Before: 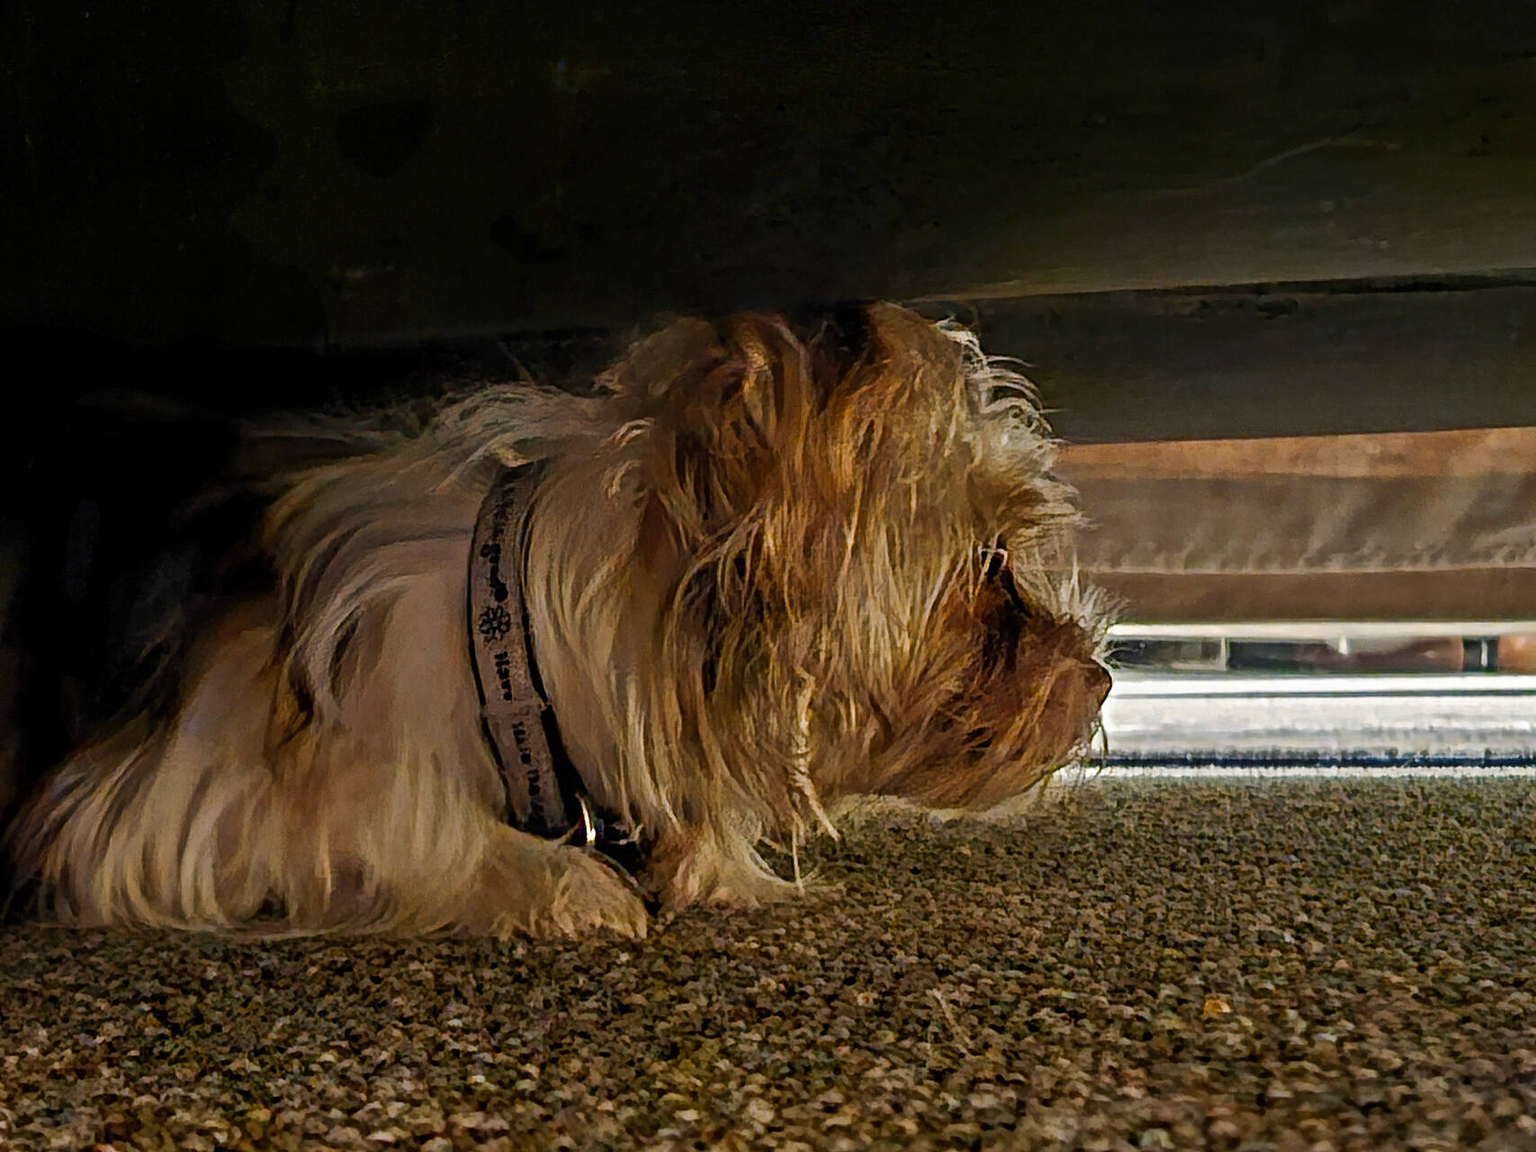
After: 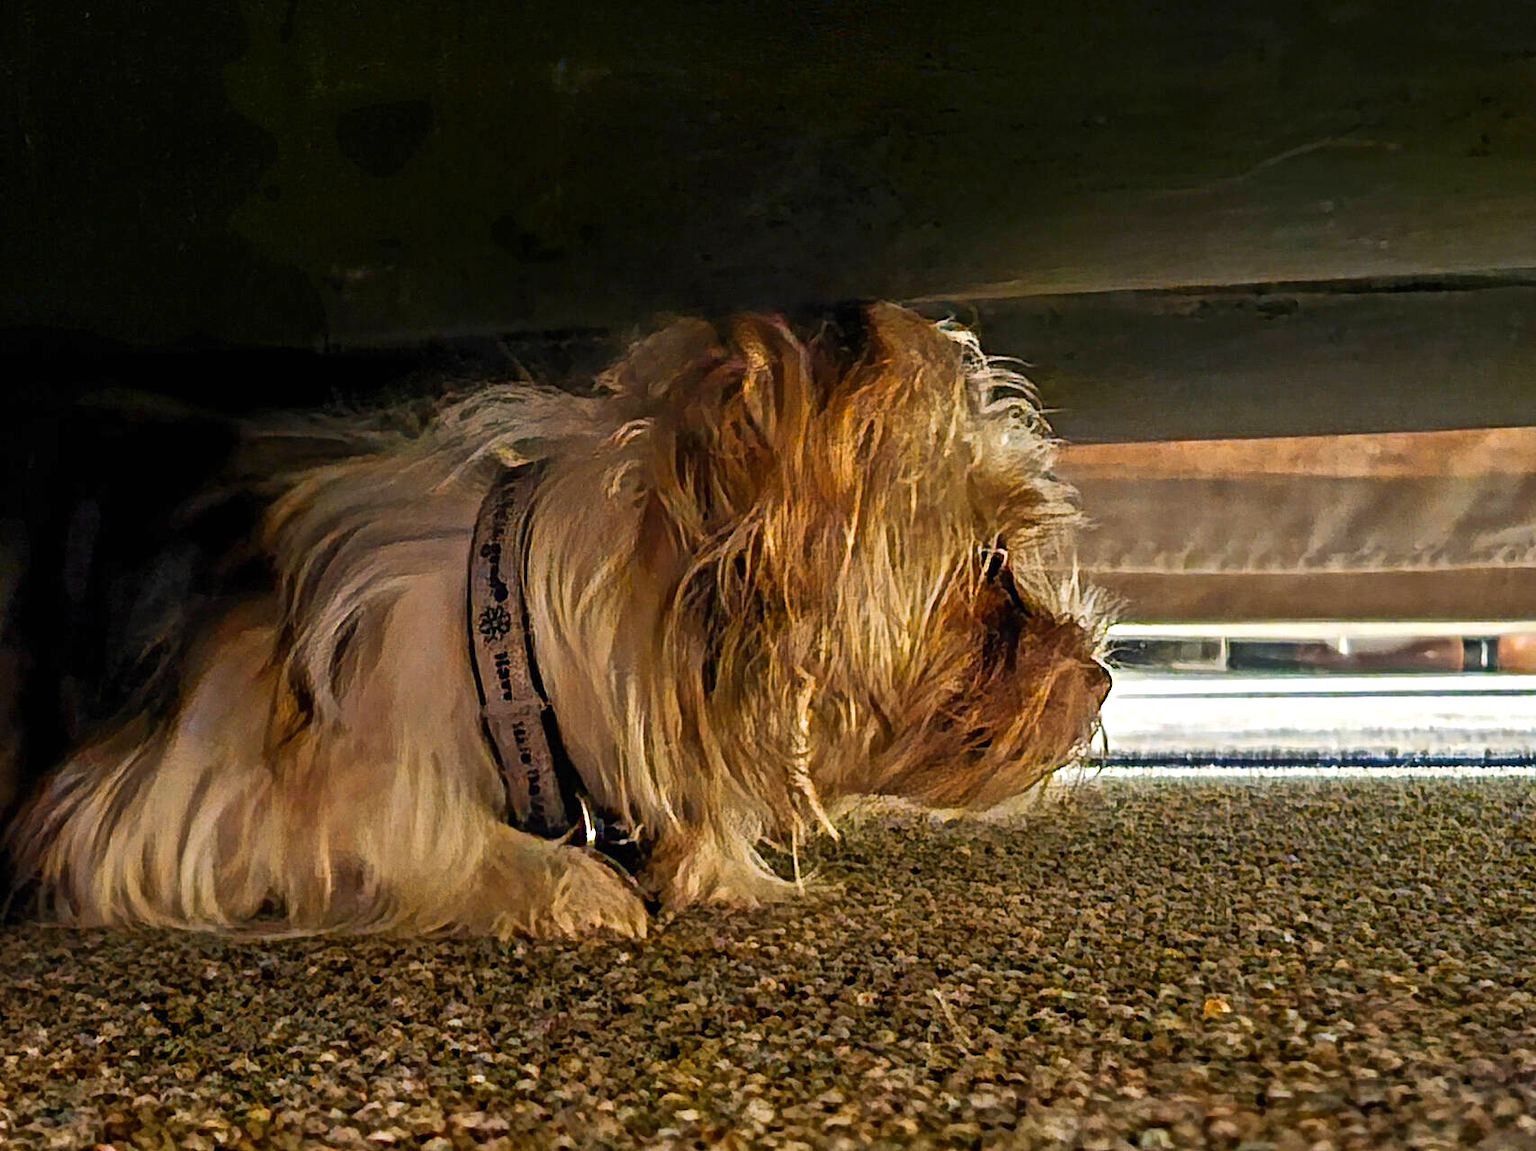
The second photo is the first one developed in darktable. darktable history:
contrast brightness saturation: contrast 0.097, brightness 0.026, saturation 0.086
exposure: black level correction 0, exposure 0.599 EV, compensate exposure bias true, compensate highlight preservation false
